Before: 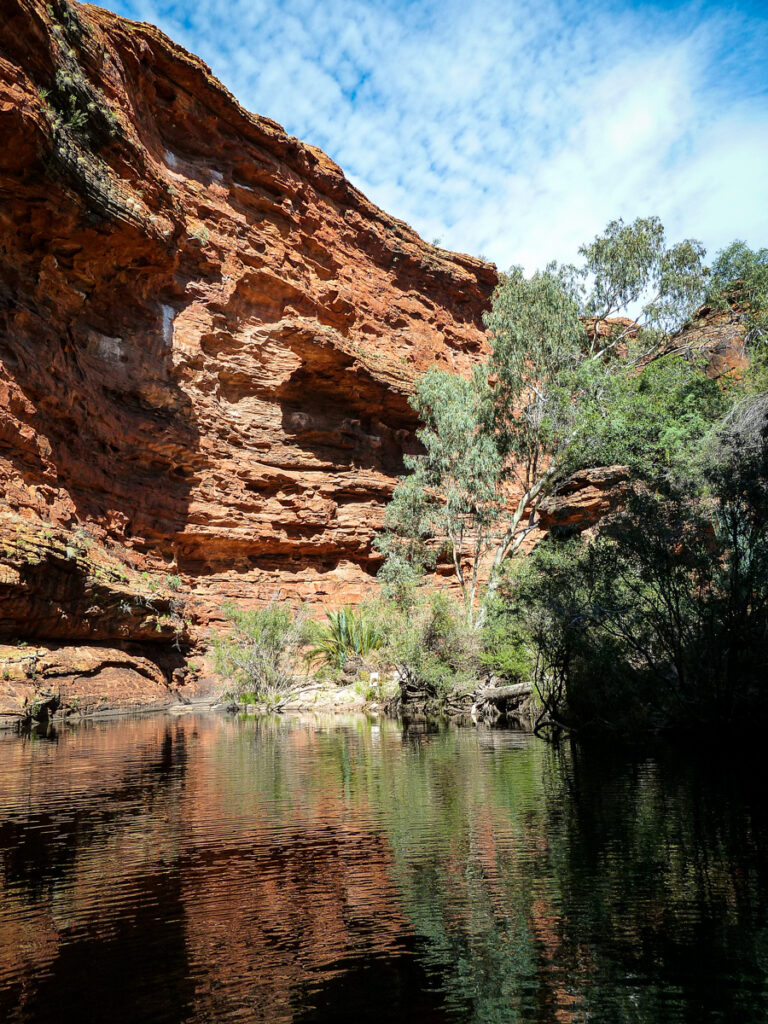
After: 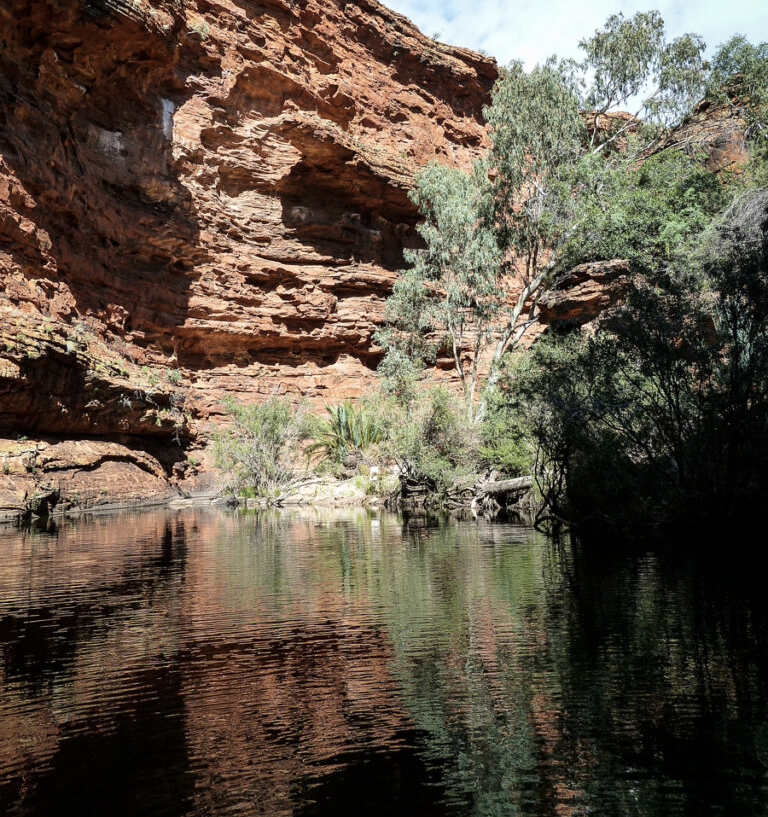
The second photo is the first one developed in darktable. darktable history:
contrast brightness saturation: contrast 0.097, saturation -0.281
crop and rotate: top 20.119%
